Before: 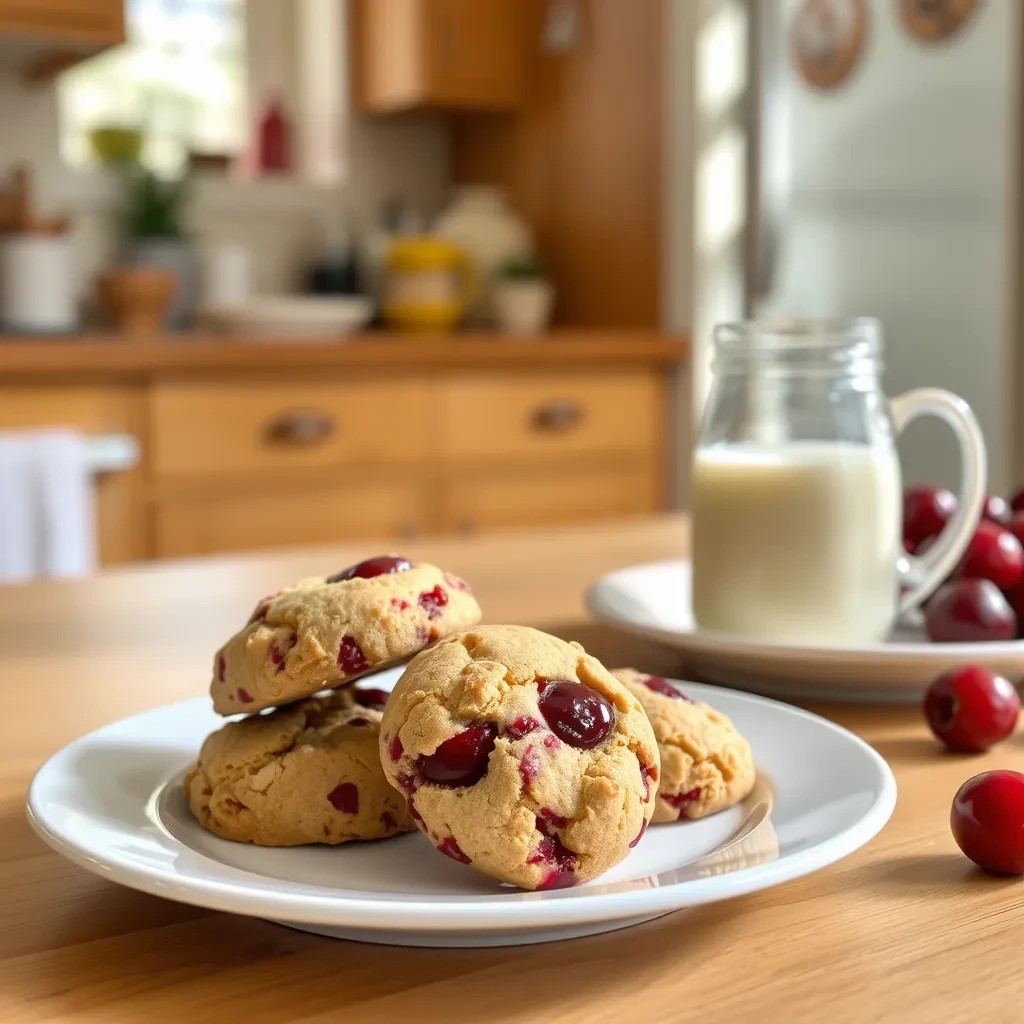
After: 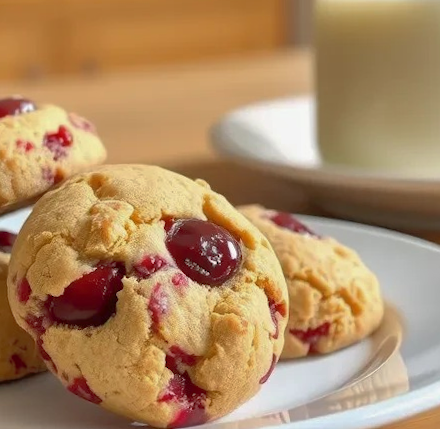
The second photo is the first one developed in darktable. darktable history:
crop: left 37.221%, top 45.169%, right 20.63%, bottom 13.777%
rotate and perspective: rotation -1.24°, automatic cropping off
shadows and highlights: on, module defaults
exposure: exposure -0.064 EV, compensate highlight preservation false
